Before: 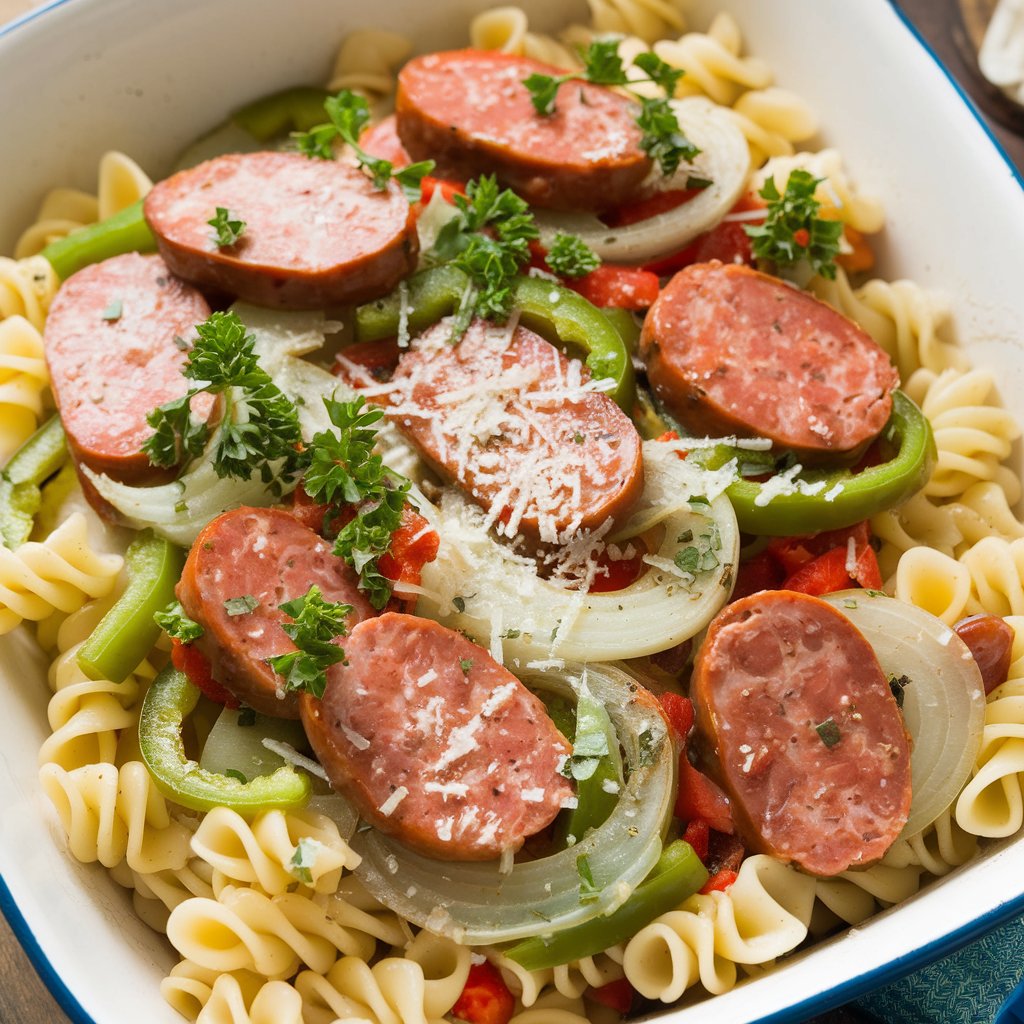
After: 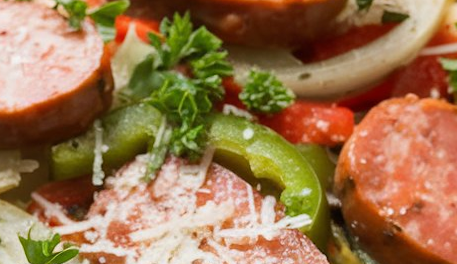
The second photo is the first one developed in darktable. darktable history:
vibrance: vibrance 0%
crop: left 28.64%, top 16.832%, right 26.637%, bottom 58.055%
rotate and perspective: lens shift (horizontal) -0.055, automatic cropping off
